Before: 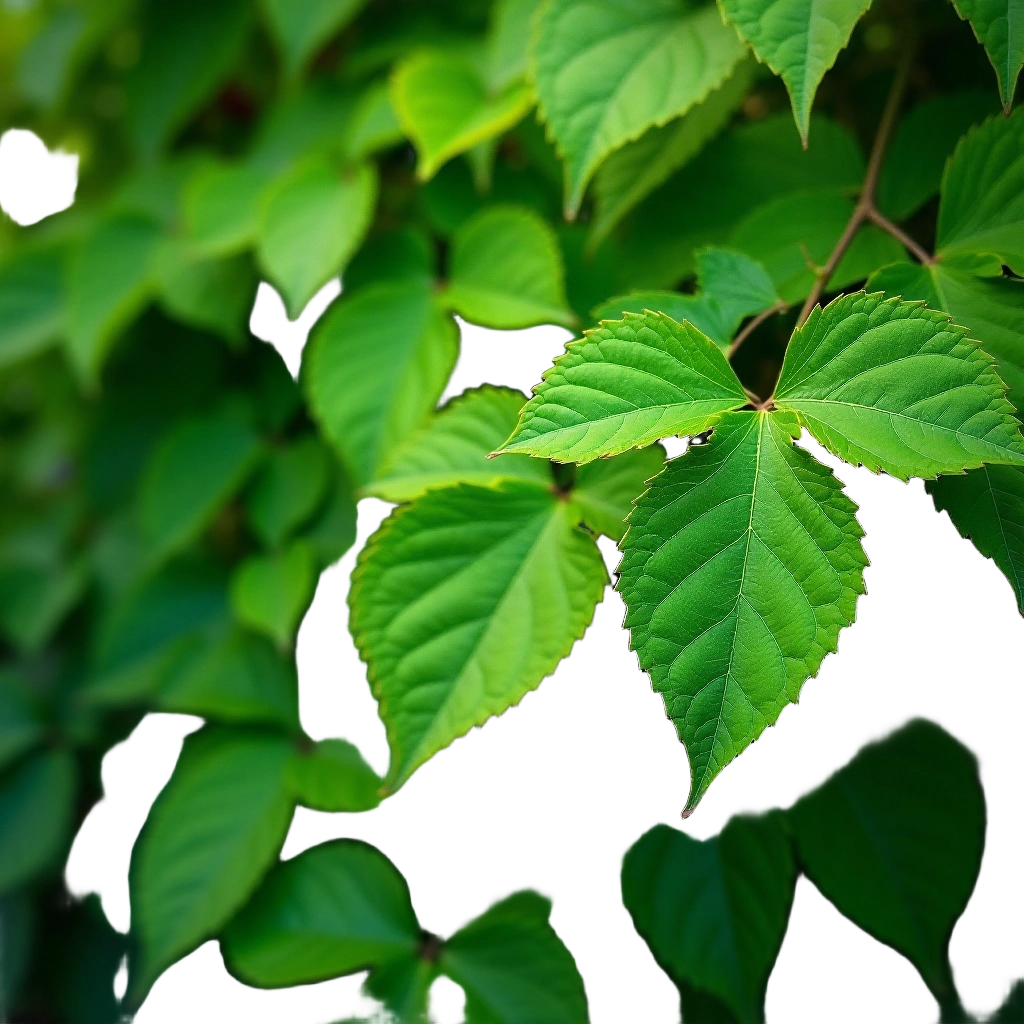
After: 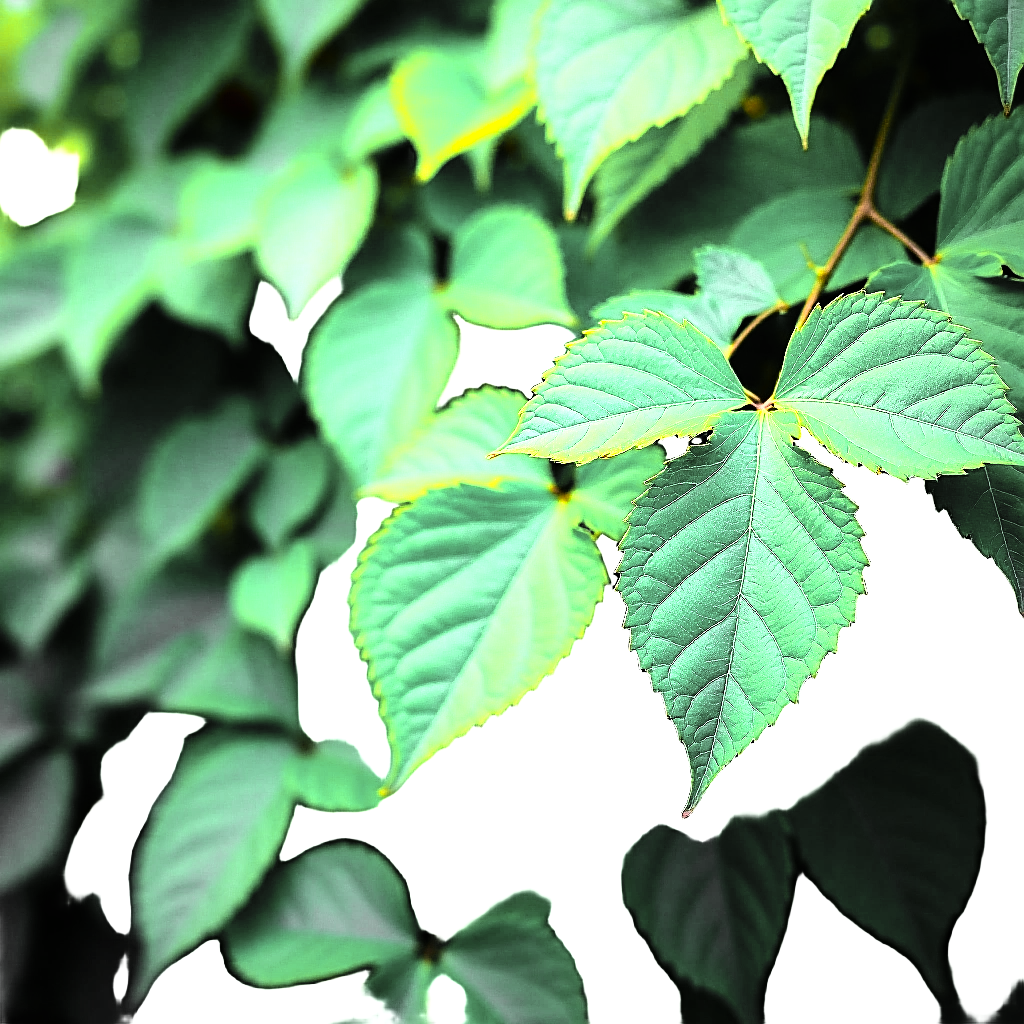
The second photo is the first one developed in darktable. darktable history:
shadows and highlights: shadows 10, white point adjustment 1, highlights -40
exposure: exposure 0 EV, compensate highlight preservation false
rgb curve: curves: ch0 [(0, 0) (0.21, 0.15) (0.24, 0.21) (0.5, 0.75) (0.75, 0.96) (0.89, 0.99) (1, 1)]; ch1 [(0, 0.02) (0.21, 0.13) (0.25, 0.2) (0.5, 0.67) (0.75, 0.9) (0.89, 0.97) (1, 1)]; ch2 [(0, 0.02) (0.21, 0.13) (0.25, 0.2) (0.5, 0.67) (0.75, 0.9) (0.89, 0.97) (1, 1)], compensate middle gray true
sharpen: on, module defaults
color zones: curves: ch0 [(0.257, 0.558) (0.75, 0.565)]; ch1 [(0.004, 0.857) (0.14, 0.416) (0.257, 0.695) (0.442, 0.032) (0.736, 0.266) (0.891, 0.741)]; ch2 [(0, 0.623) (0.112, 0.436) (0.271, 0.474) (0.516, 0.64) (0.743, 0.286)]
